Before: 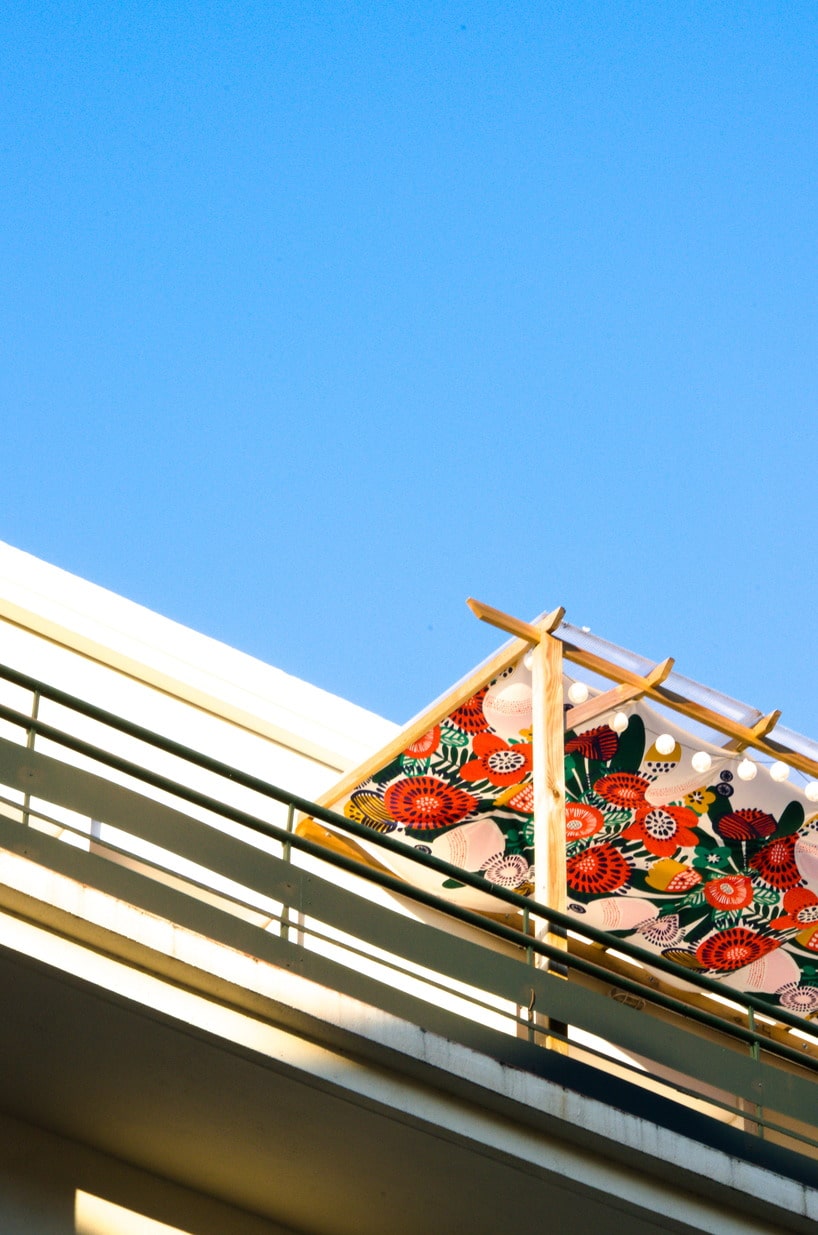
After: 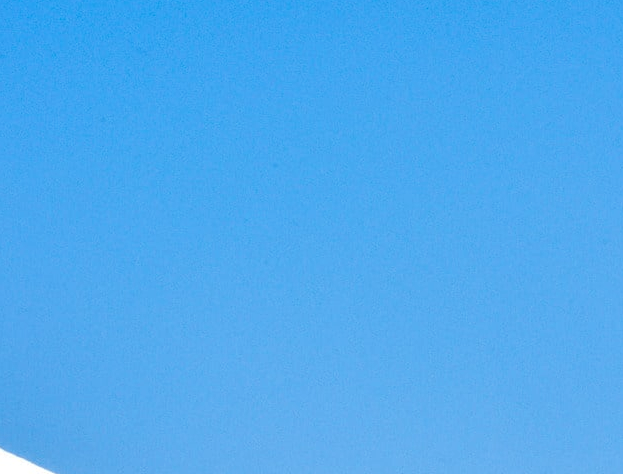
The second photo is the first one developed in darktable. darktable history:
local contrast: mode bilateral grid, contrast 11, coarseness 26, detail 111%, midtone range 0.2
crop: left 0.549%, top 7.638%, right 23.214%, bottom 53.918%
shadows and highlights: soften with gaussian
